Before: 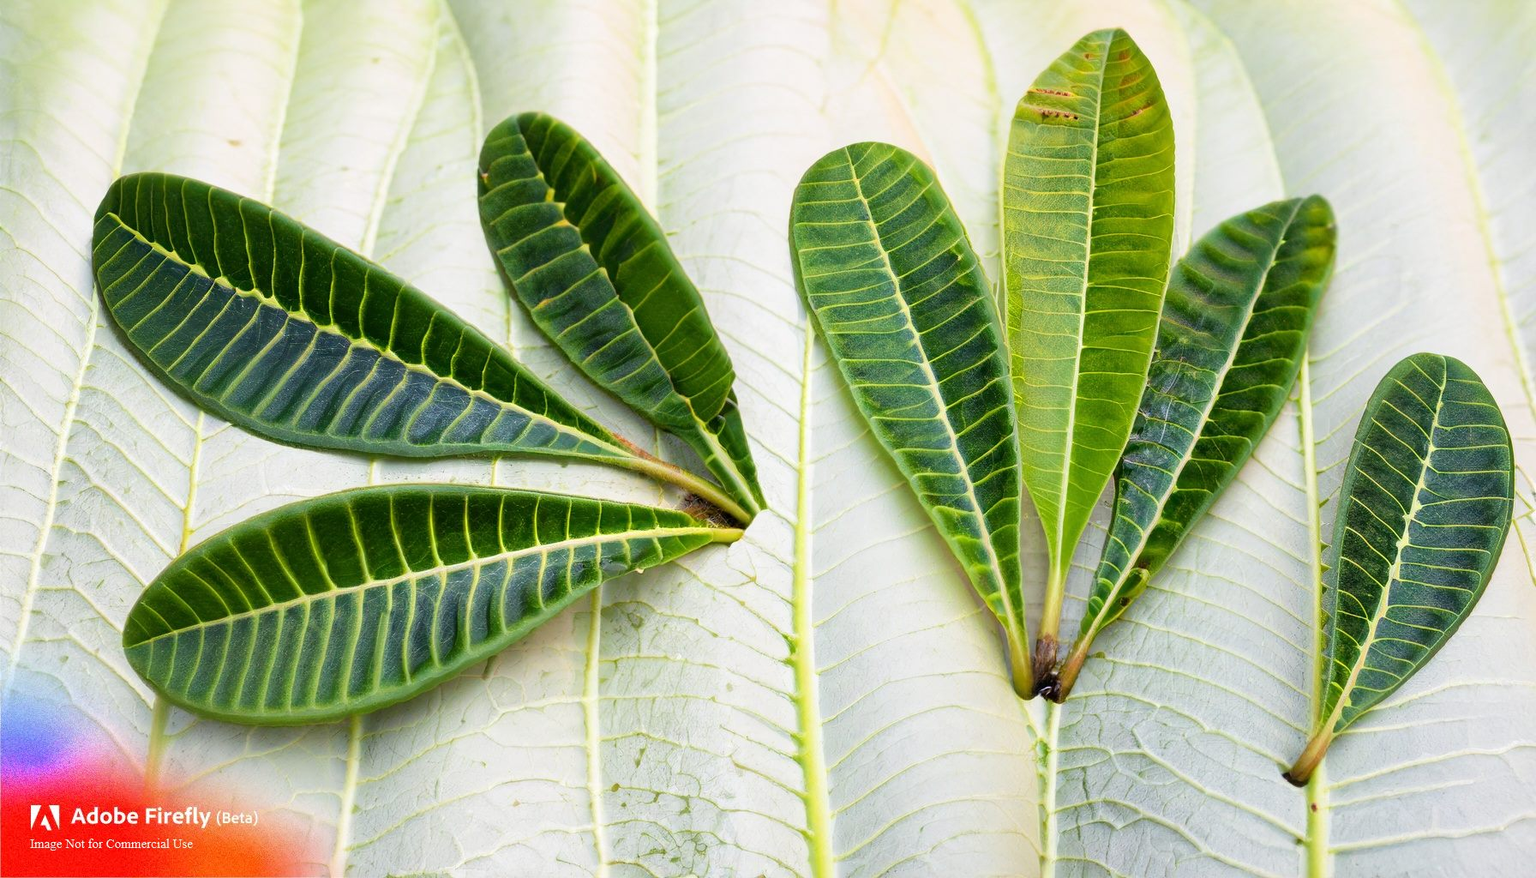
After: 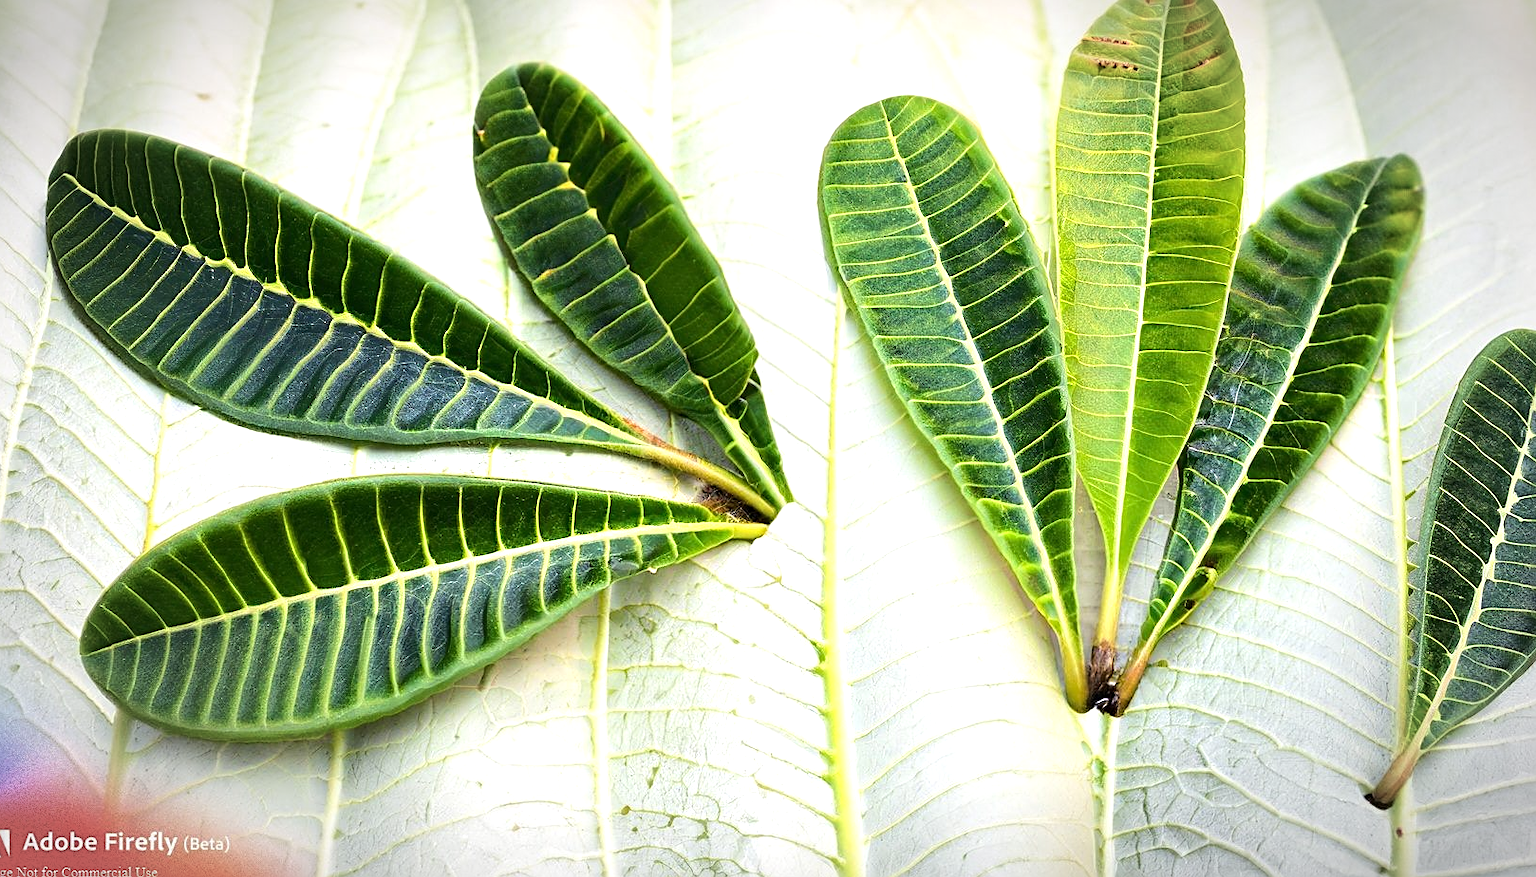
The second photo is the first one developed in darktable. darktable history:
tone equalizer: -8 EV 0.001 EV, -7 EV -0.002 EV, -6 EV 0.002 EV, -5 EV -0.03 EV, -4 EV -0.116 EV, -3 EV -0.169 EV, -2 EV 0.24 EV, -1 EV 0.702 EV, +0 EV 0.493 EV
vignetting: automatic ratio true
sharpen: on, module defaults
crop: left 3.305%, top 6.436%, right 6.389%, bottom 3.258%
exposure: compensate highlight preservation false
